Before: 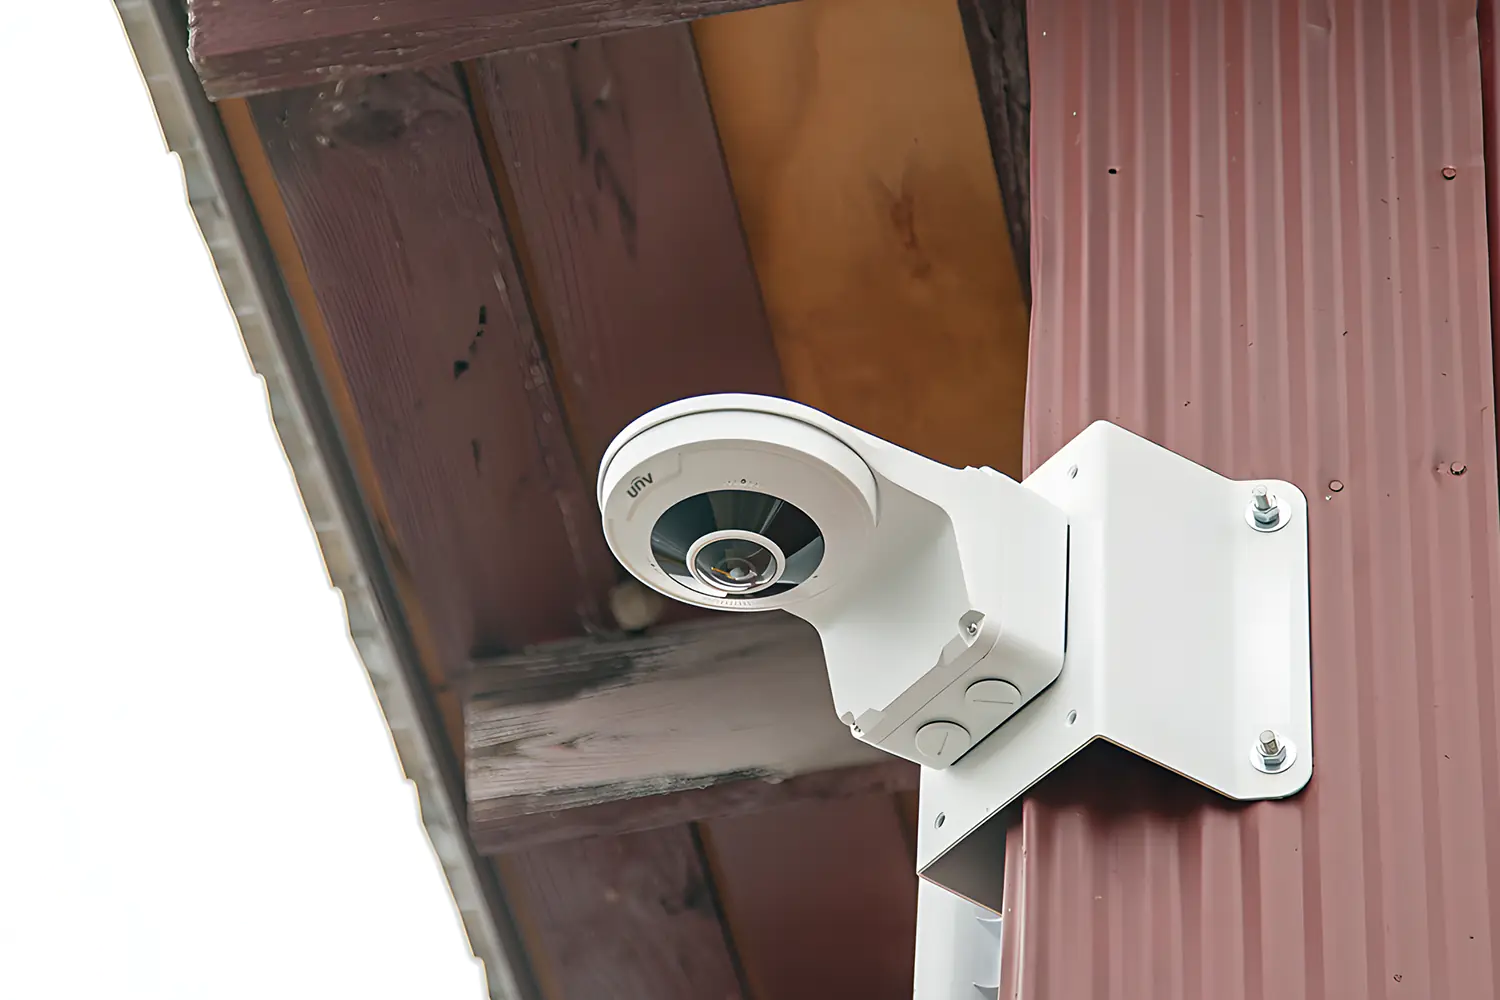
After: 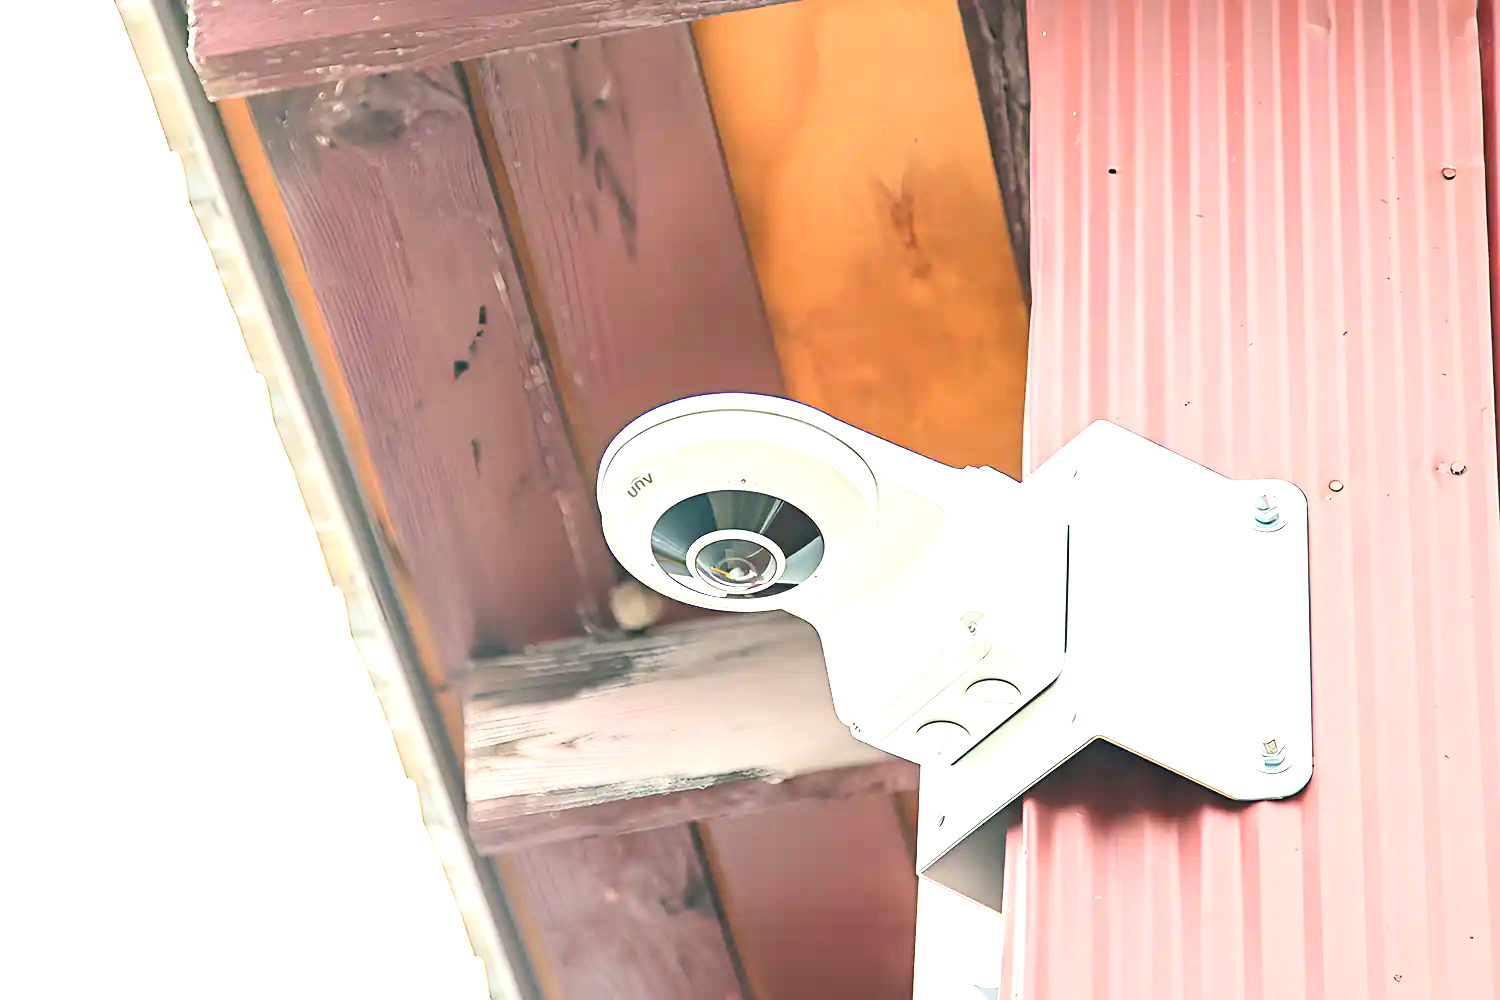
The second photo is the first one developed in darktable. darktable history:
exposure: black level correction 0, exposure 1.675 EV, compensate exposure bias true, compensate highlight preservation false
contrast brightness saturation: contrast 0.2, brightness 0.16, saturation 0.22
